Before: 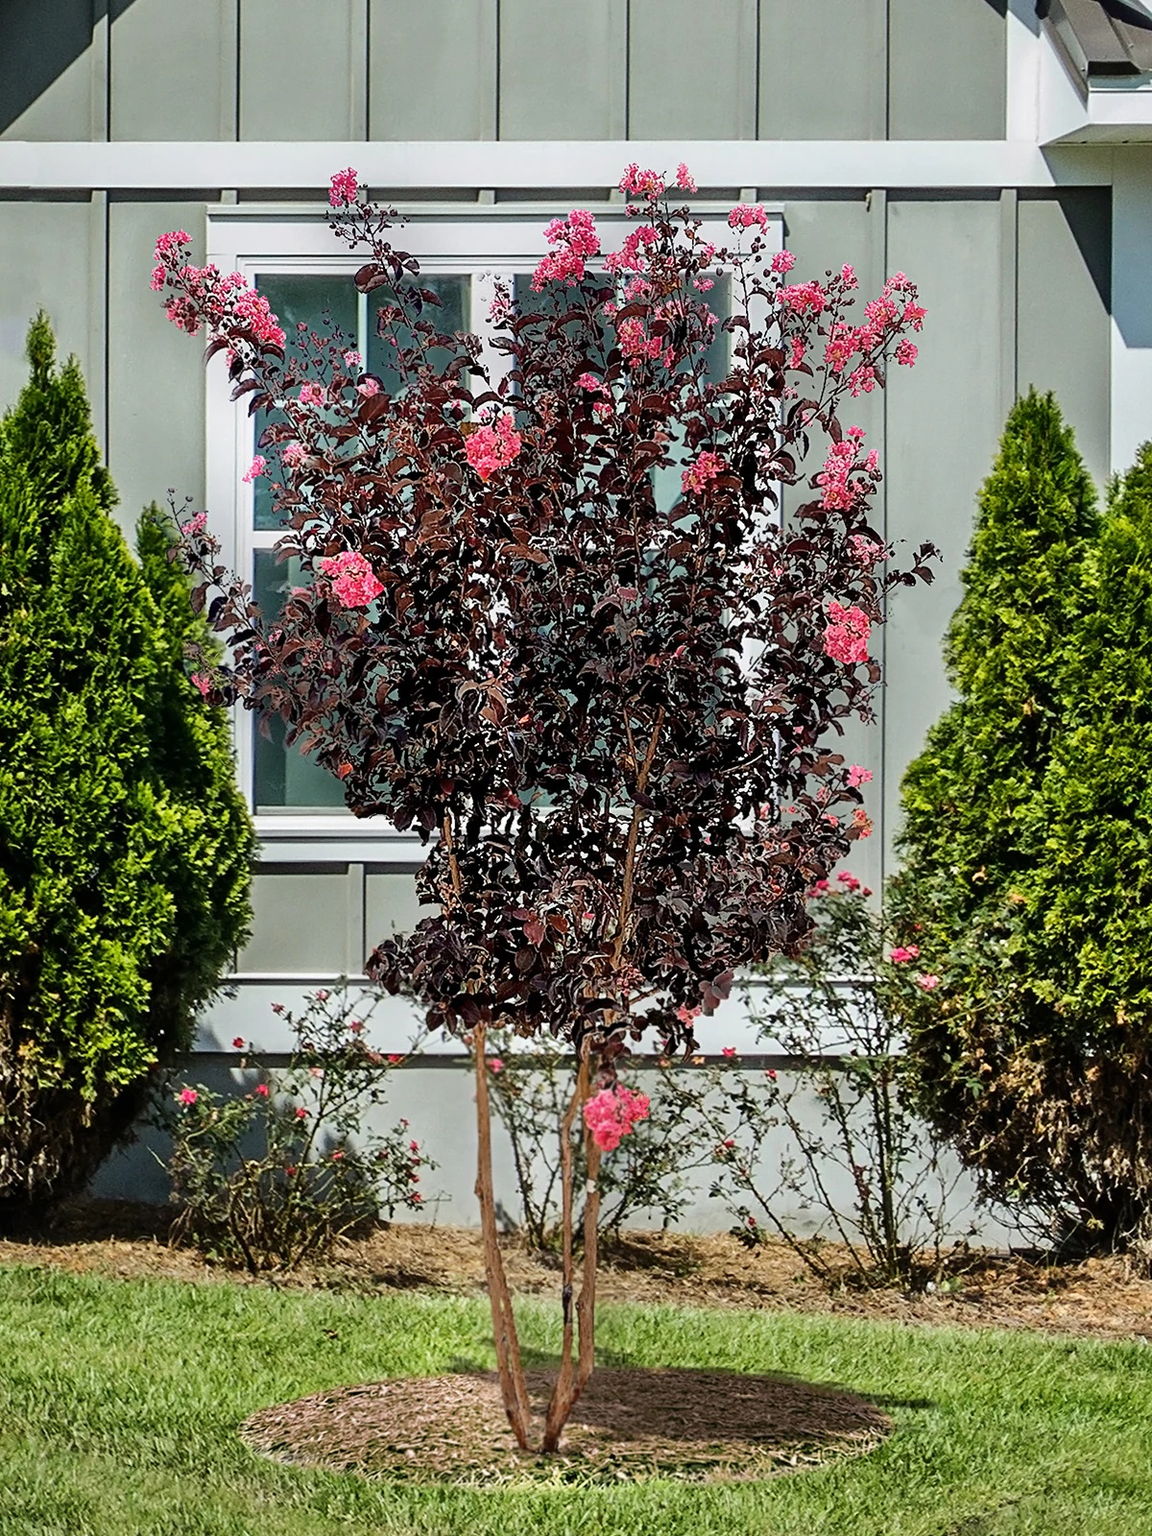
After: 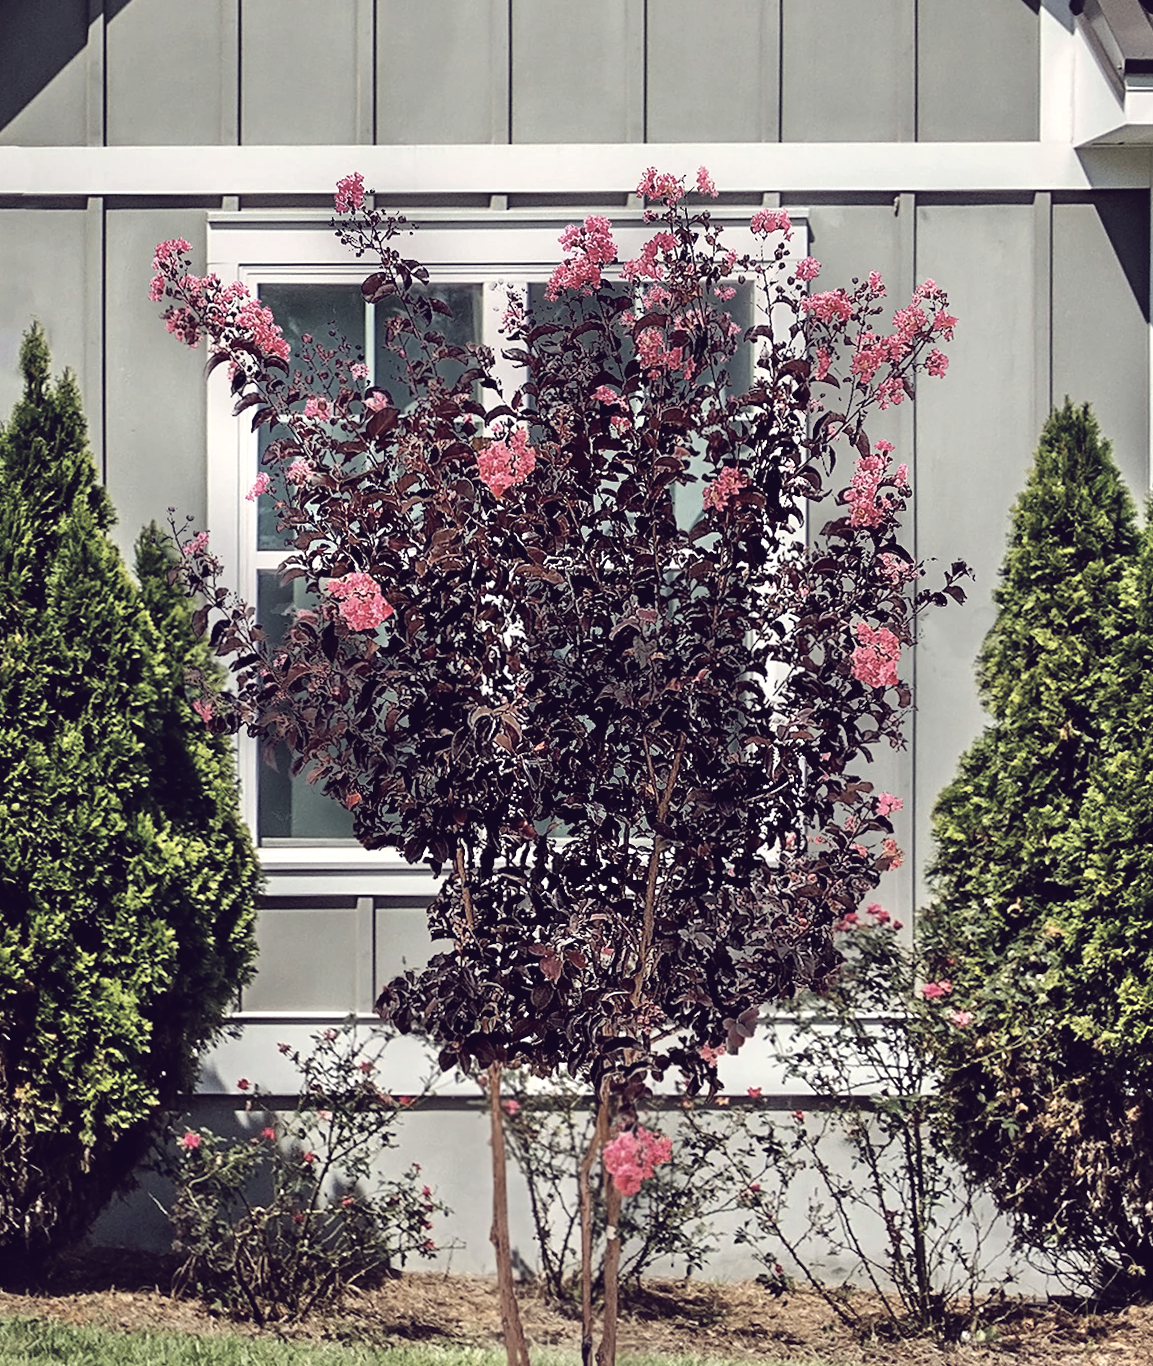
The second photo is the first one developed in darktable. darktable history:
contrast brightness saturation: contrast -0.05, saturation -0.41
crop and rotate: angle 0.2°, left 0.275%, right 3.127%, bottom 14.18%
color balance: lift [1.001, 0.997, 0.99, 1.01], gamma [1.007, 1, 0.975, 1.025], gain [1, 1.065, 1.052, 0.935], contrast 13.25%
